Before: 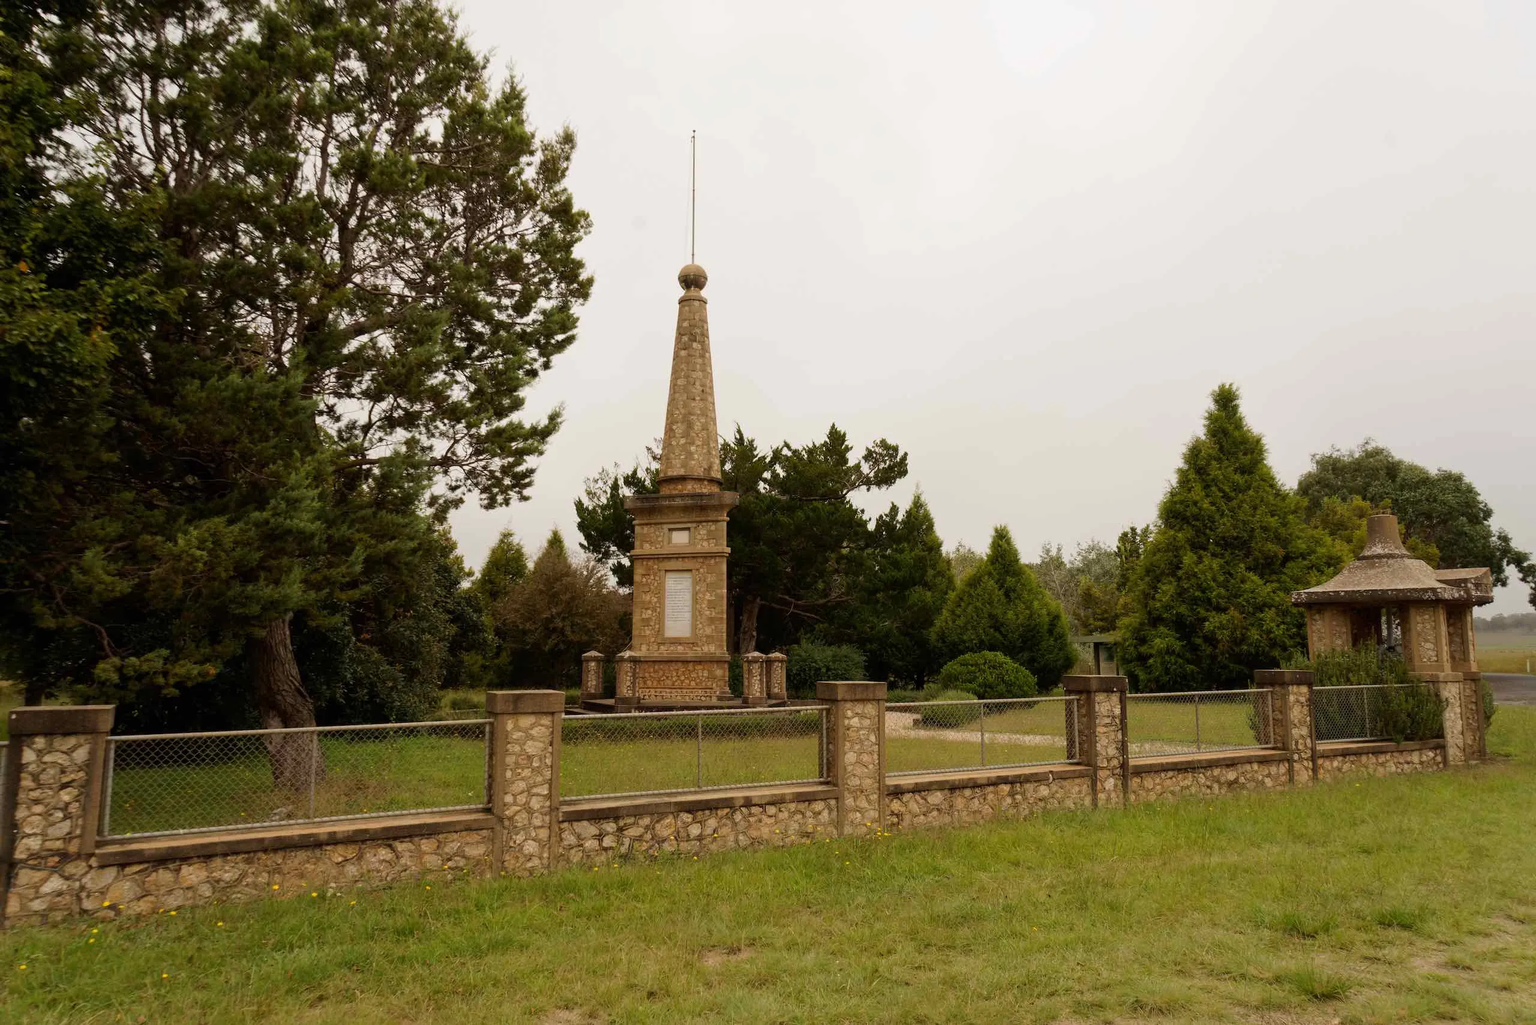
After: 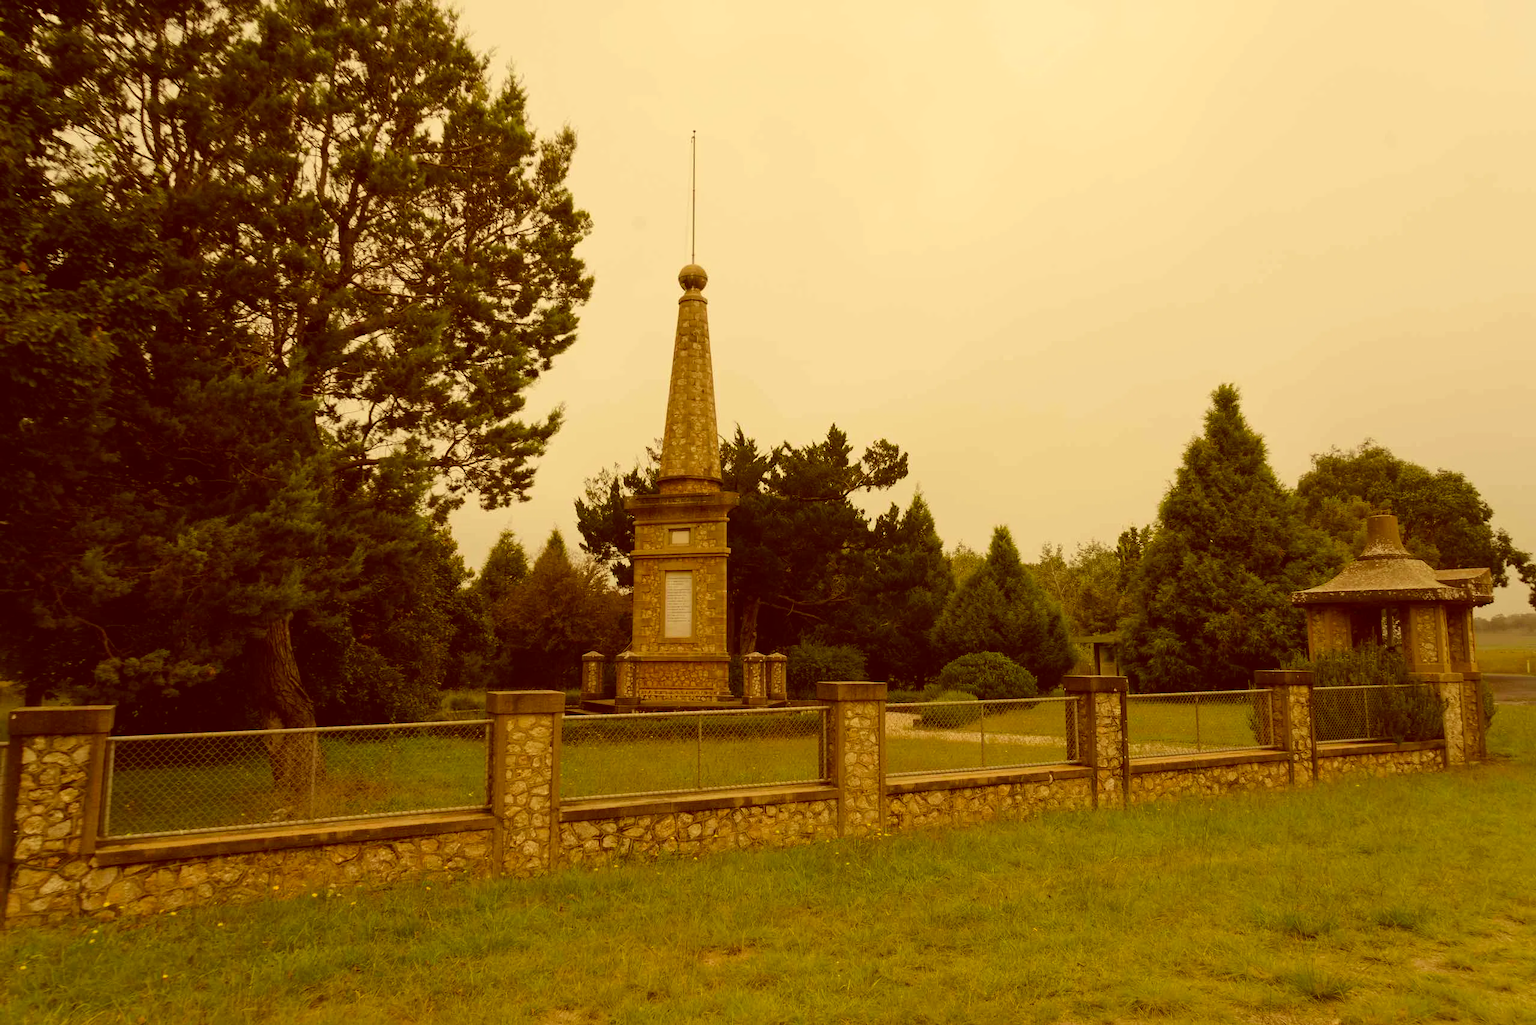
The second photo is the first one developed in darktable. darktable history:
color balance: lift [1.005, 1.002, 0.998, 0.998], gamma [1, 1.021, 1.02, 0.979], gain [0.923, 1.066, 1.056, 0.934]
color correction: highlights a* 1.12, highlights b* 24.26, shadows a* 15.58, shadows b* 24.26
